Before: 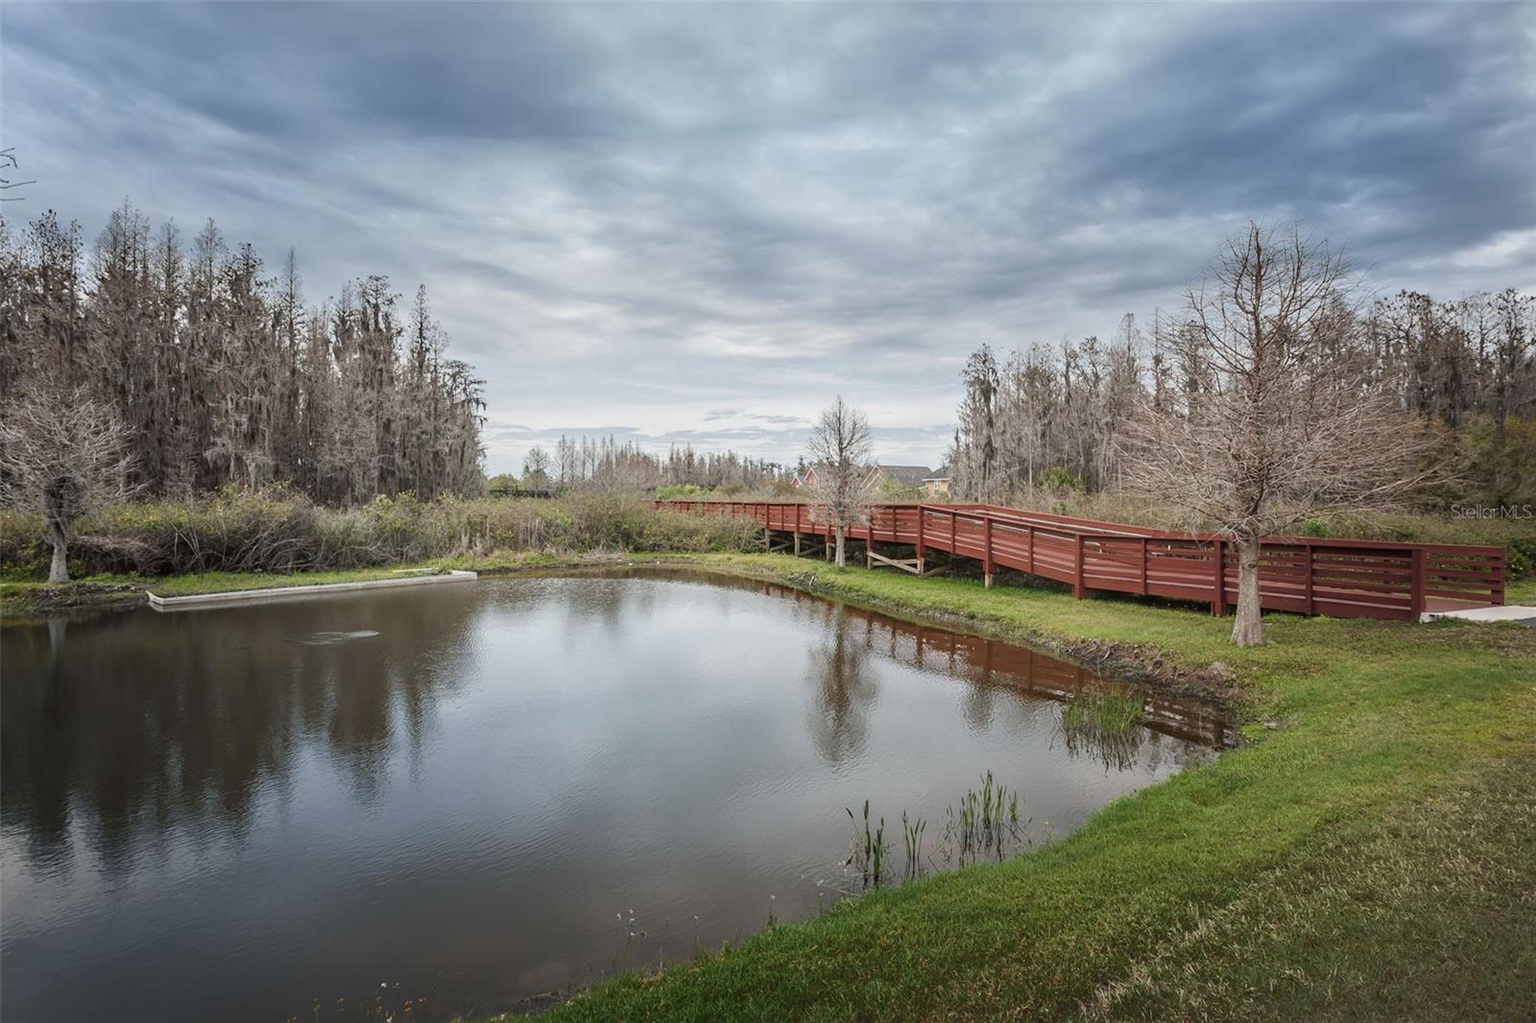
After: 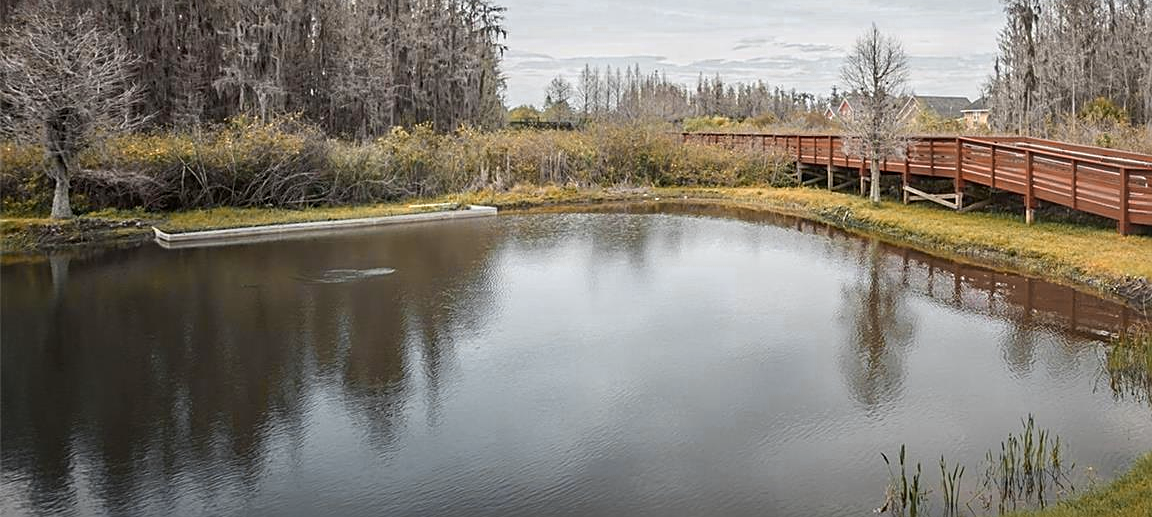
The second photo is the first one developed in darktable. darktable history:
color zones: curves: ch0 [(0.009, 0.528) (0.136, 0.6) (0.255, 0.586) (0.39, 0.528) (0.522, 0.584) (0.686, 0.736) (0.849, 0.561)]; ch1 [(0.045, 0.781) (0.14, 0.416) (0.257, 0.695) (0.442, 0.032) (0.738, 0.338) (0.818, 0.632) (0.891, 0.741) (1, 0.704)]; ch2 [(0, 0.667) (0.141, 0.52) (0.26, 0.37) (0.474, 0.432) (0.743, 0.286)]
sharpen: on, module defaults
crop: top 36.498%, right 27.964%, bottom 14.995%
